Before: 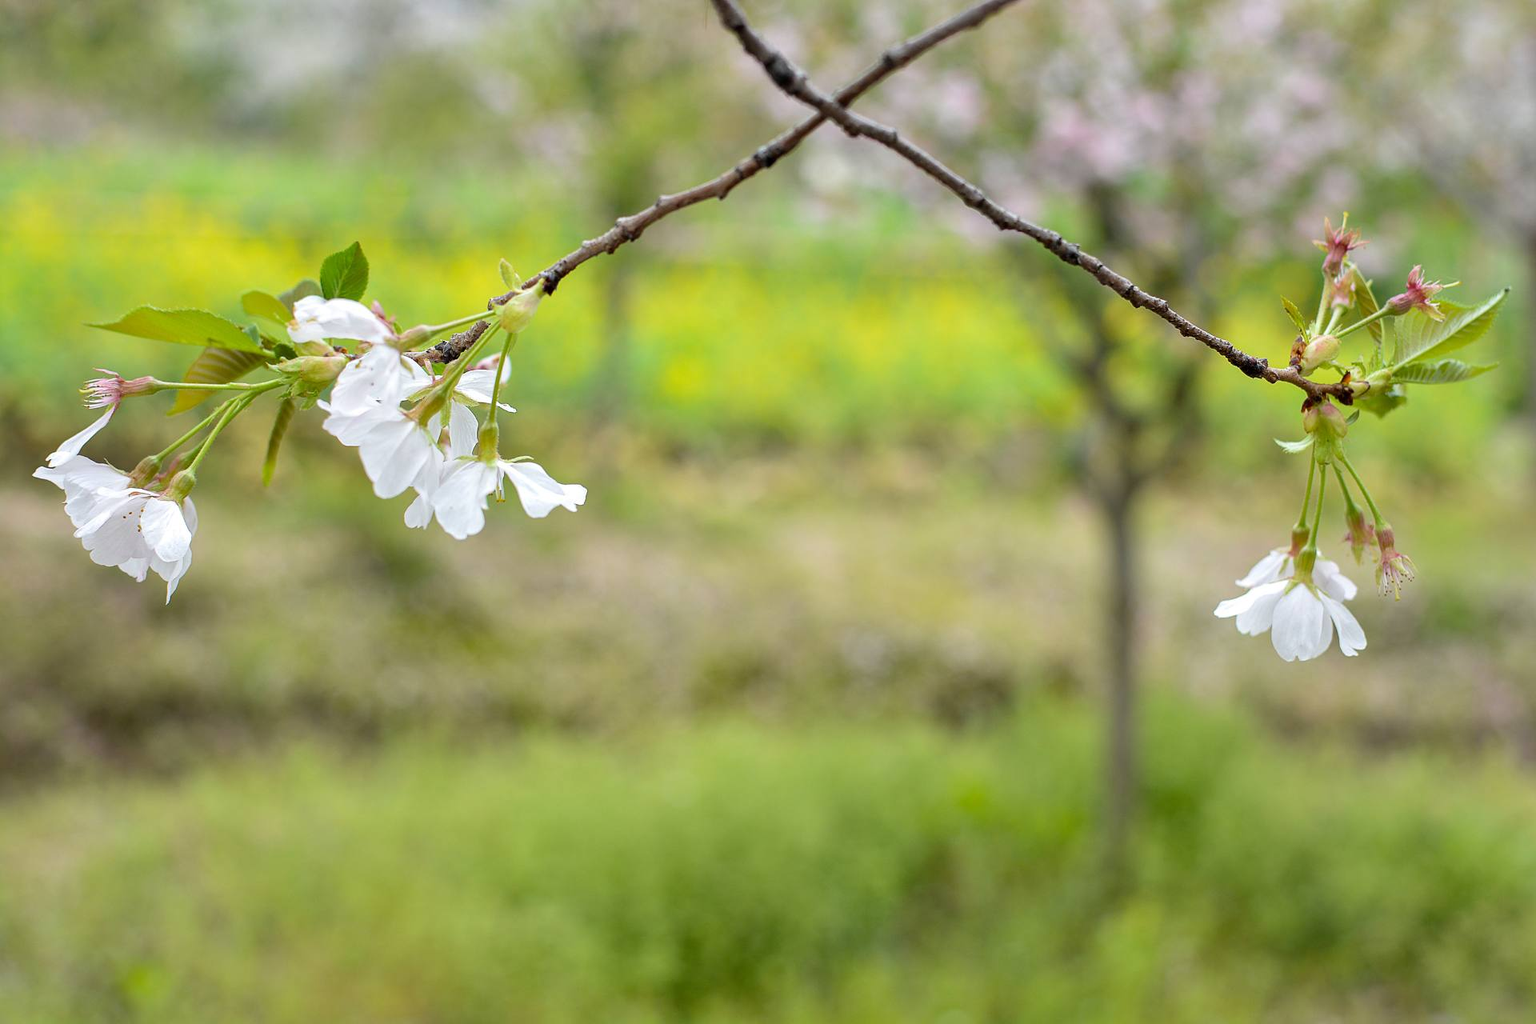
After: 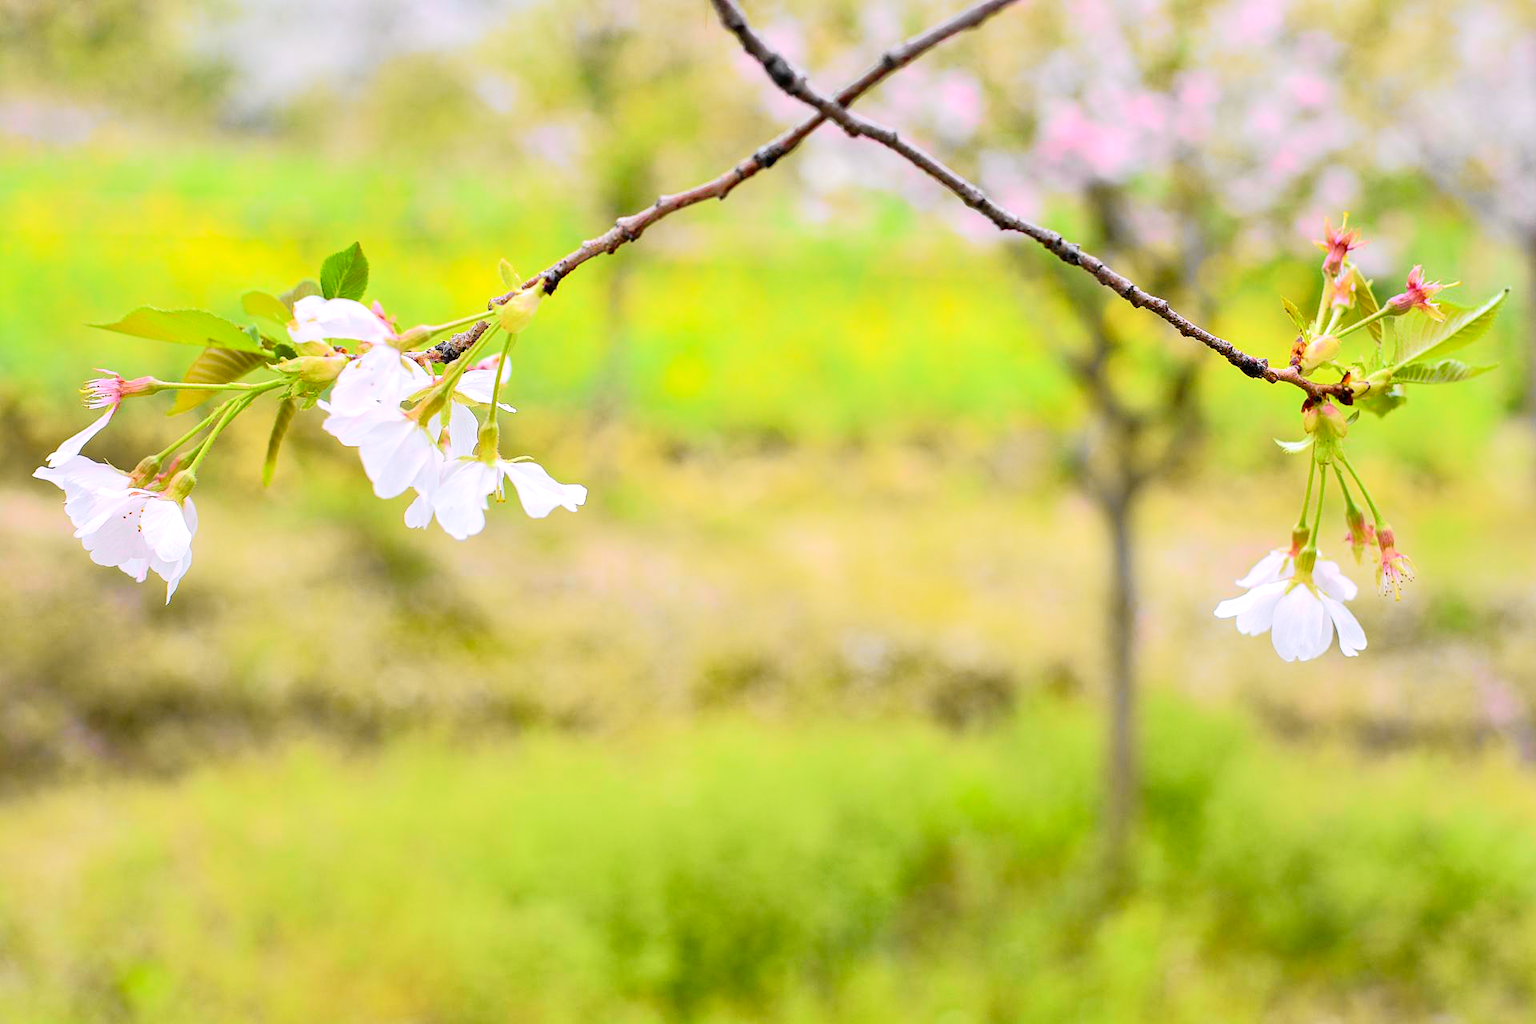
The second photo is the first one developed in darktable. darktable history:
tone curve: curves: ch0 [(0, 0.006) (0.037, 0.022) (0.123, 0.105) (0.19, 0.173) (0.277, 0.279) (0.474, 0.517) (0.597, 0.662) (0.687, 0.774) (0.855, 0.891) (1, 0.982)]; ch1 [(0, 0) (0.243, 0.245) (0.422, 0.415) (0.493, 0.495) (0.508, 0.503) (0.544, 0.552) (0.557, 0.582) (0.626, 0.672) (0.694, 0.732) (1, 1)]; ch2 [(0, 0) (0.249, 0.216) (0.356, 0.329) (0.424, 0.442) (0.476, 0.483) (0.498, 0.5) (0.517, 0.519) (0.532, 0.539) (0.562, 0.596) (0.614, 0.662) (0.706, 0.757) (0.808, 0.809) (0.991, 0.968)], color space Lab, independent channels, preserve colors none
contrast brightness saturation: contrast 0.07, brightness 0.08, saturation 0.18
white balance: red 1.05, blue 1.072
exposure: exposure 0.207 EV, compensate highlight preservation false
